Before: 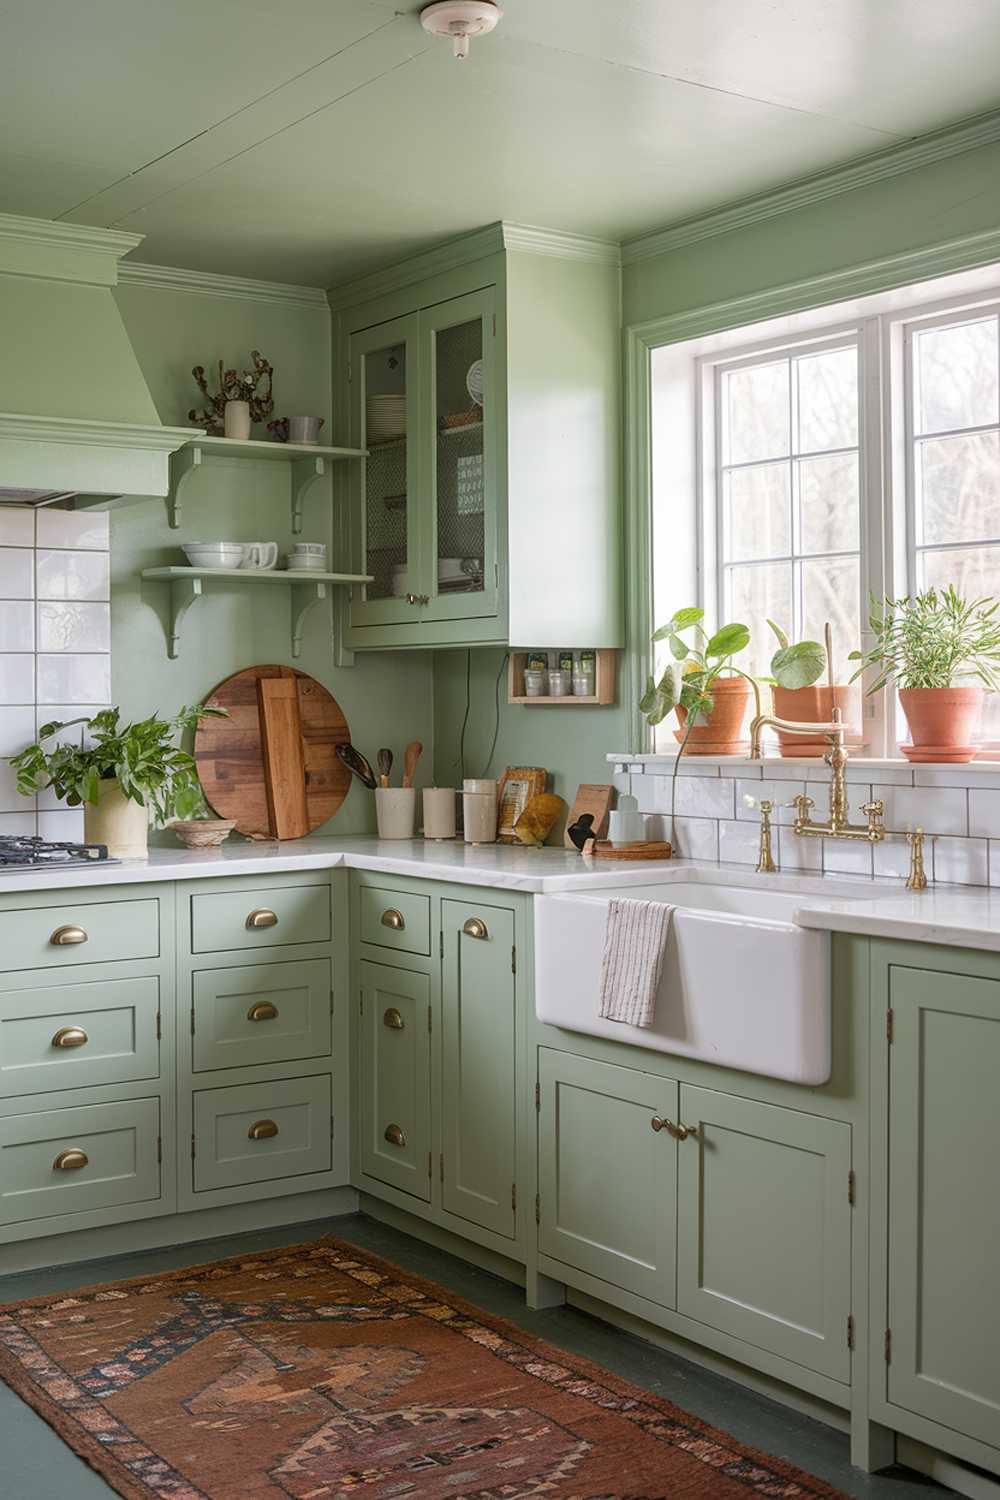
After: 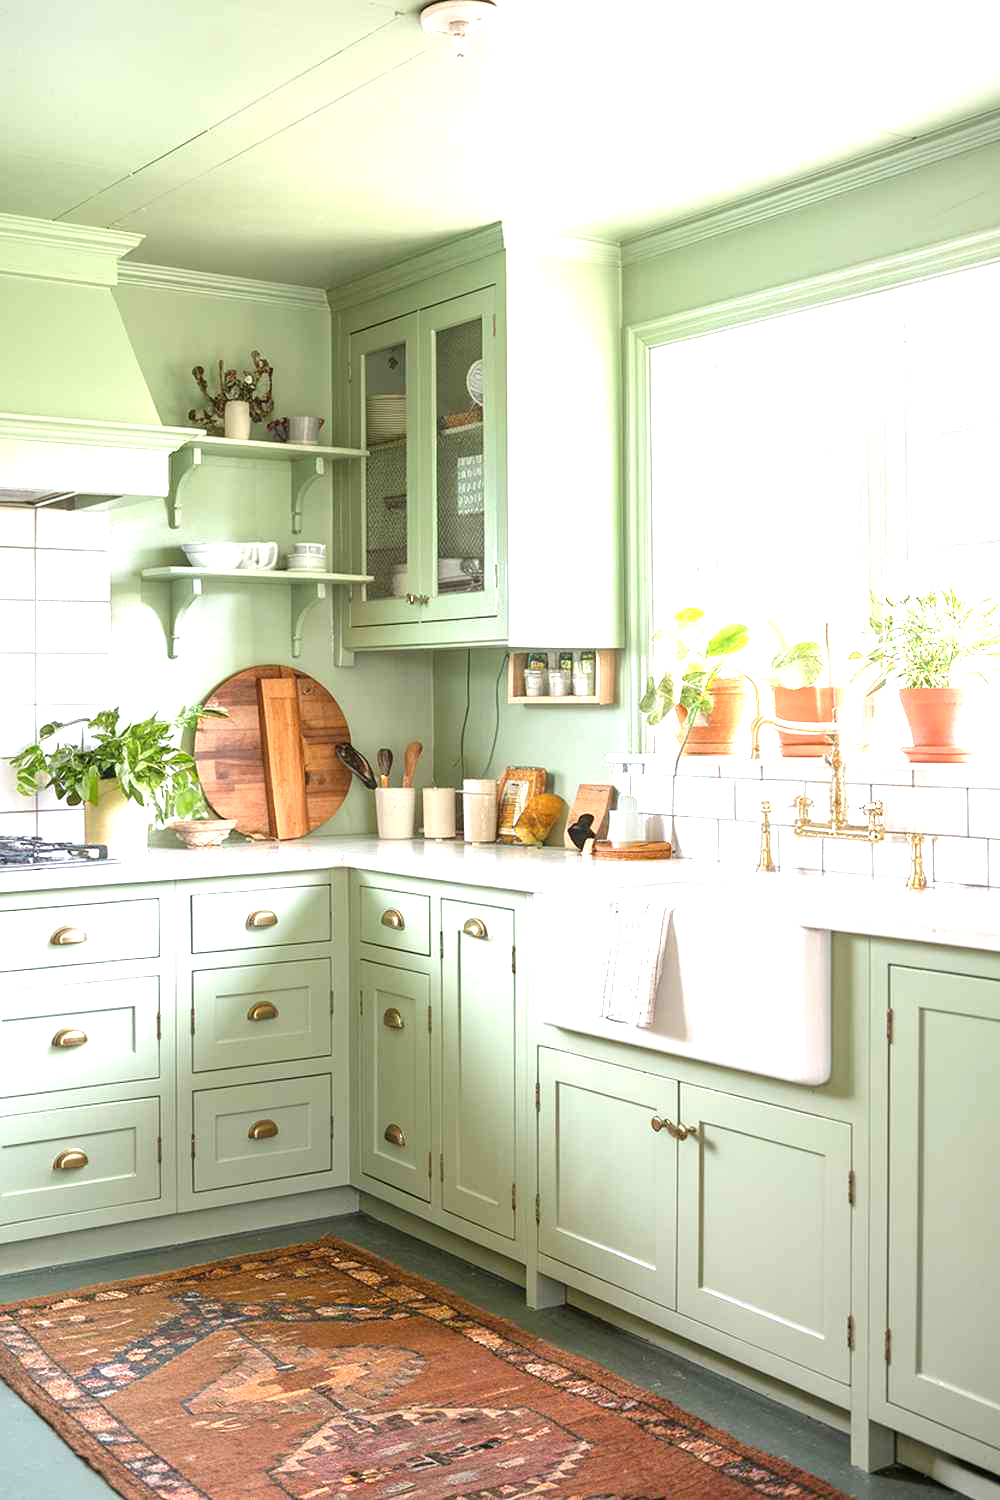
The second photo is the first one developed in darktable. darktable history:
exposure: black level correction 0, exposure 1.667 EV, compensate highlight preservation false
